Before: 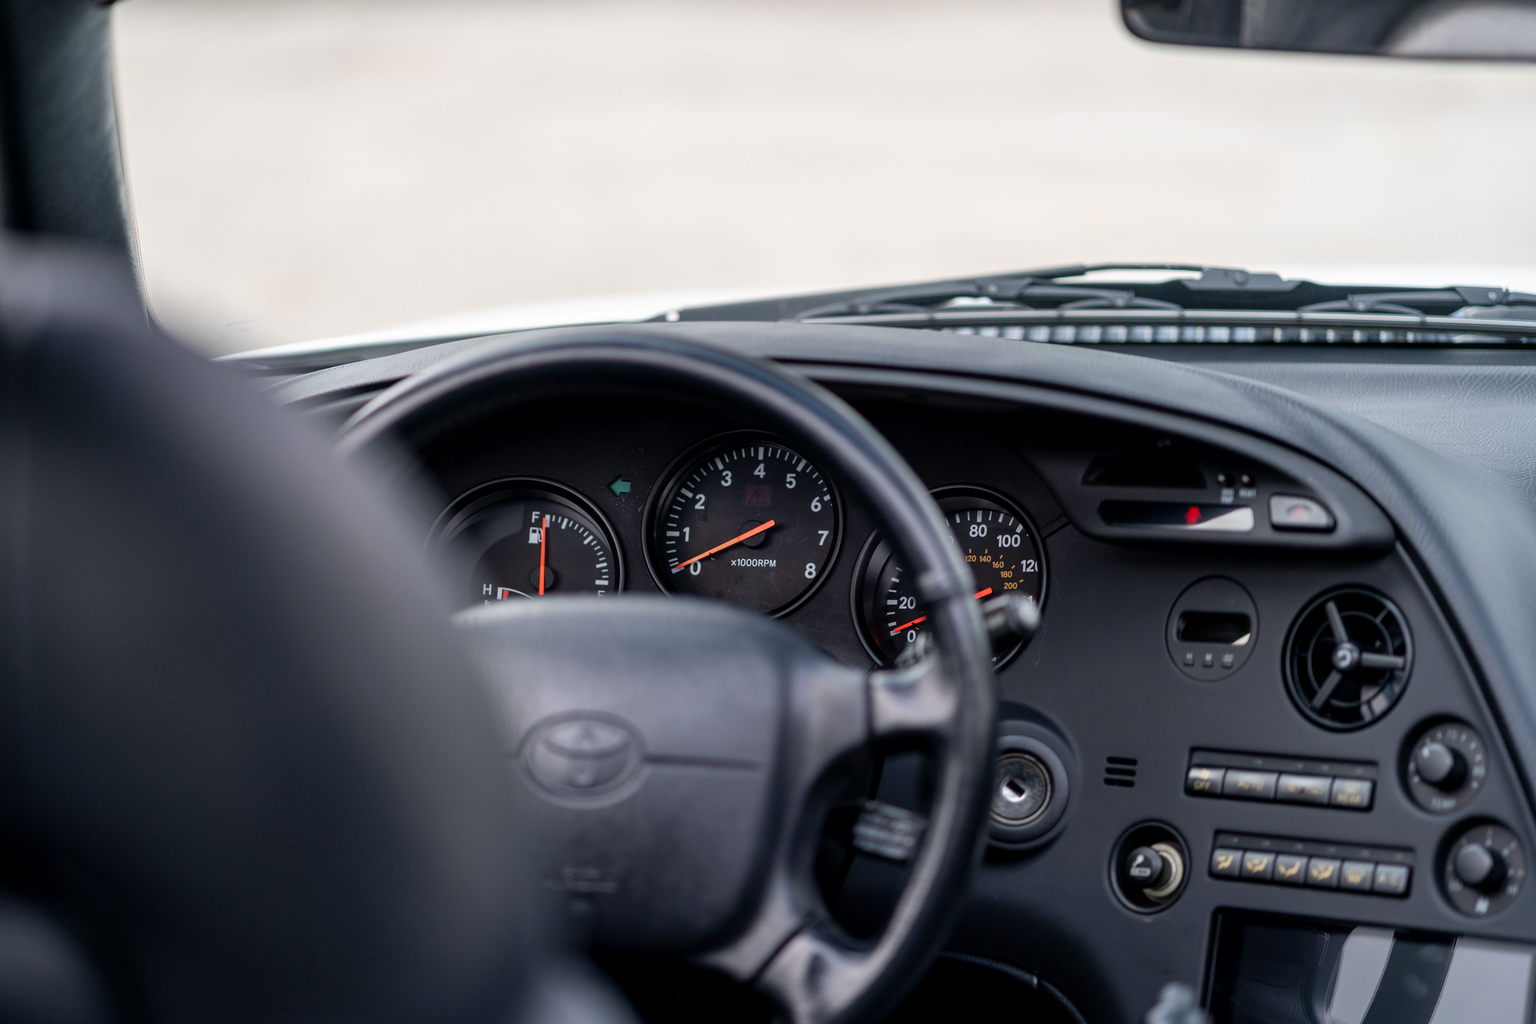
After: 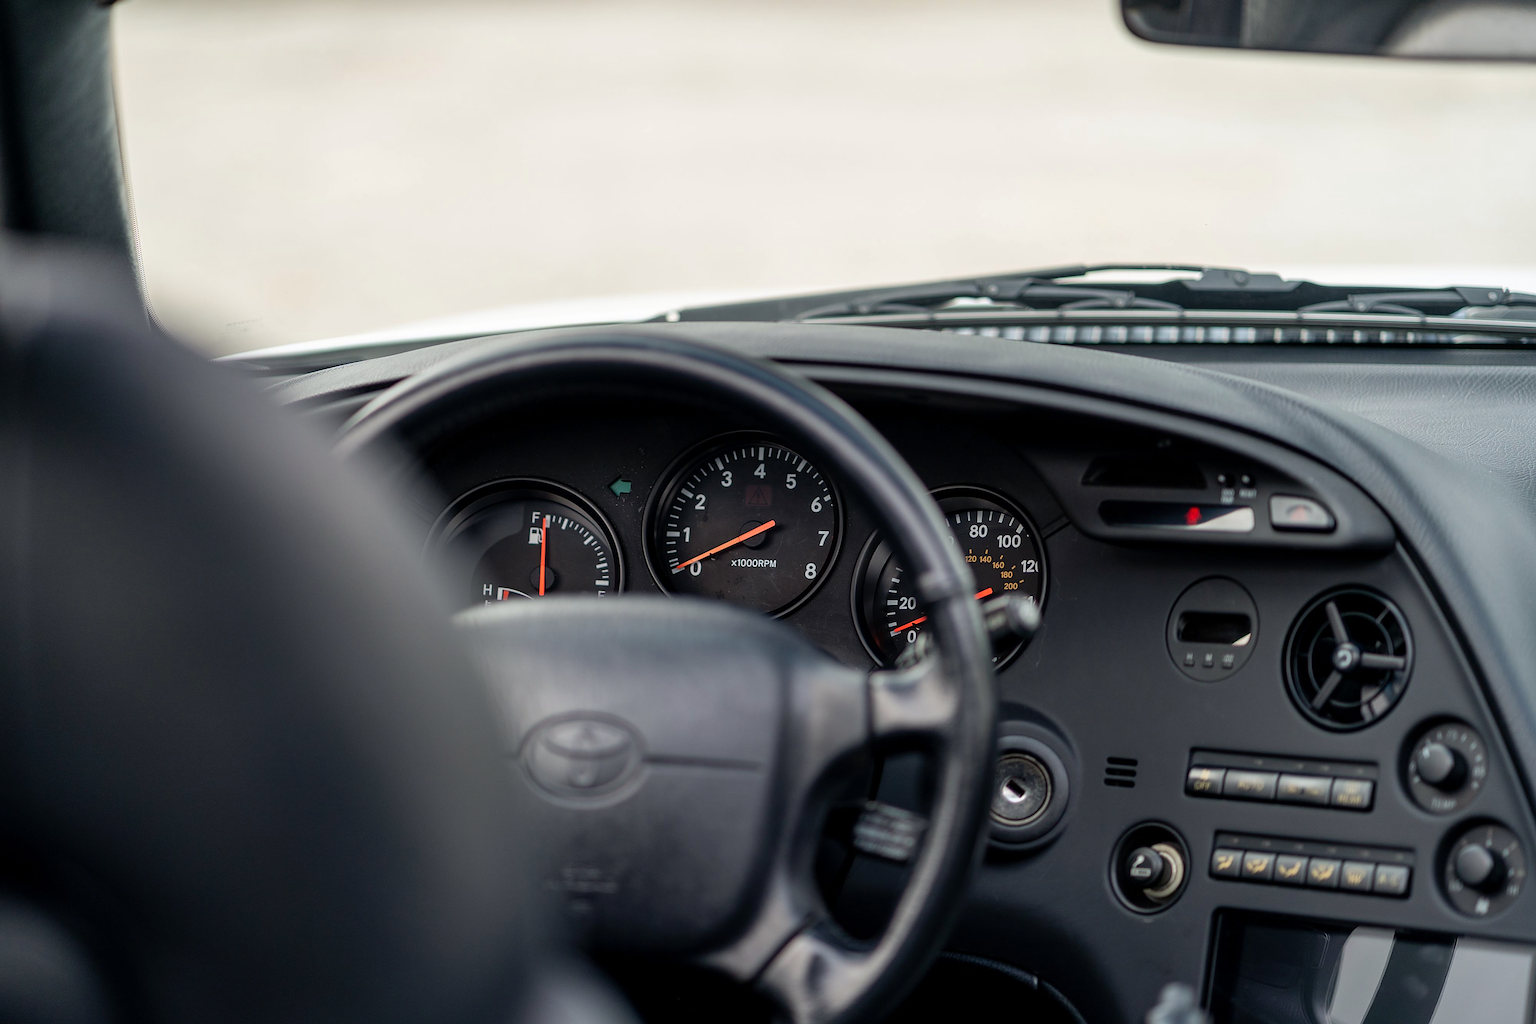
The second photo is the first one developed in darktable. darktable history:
sharpen: on, module defaults
rgb curve: curves: ch2 [(0, 0) (0.567, 0.512) (1, 1)], mode RGB, independent channels
